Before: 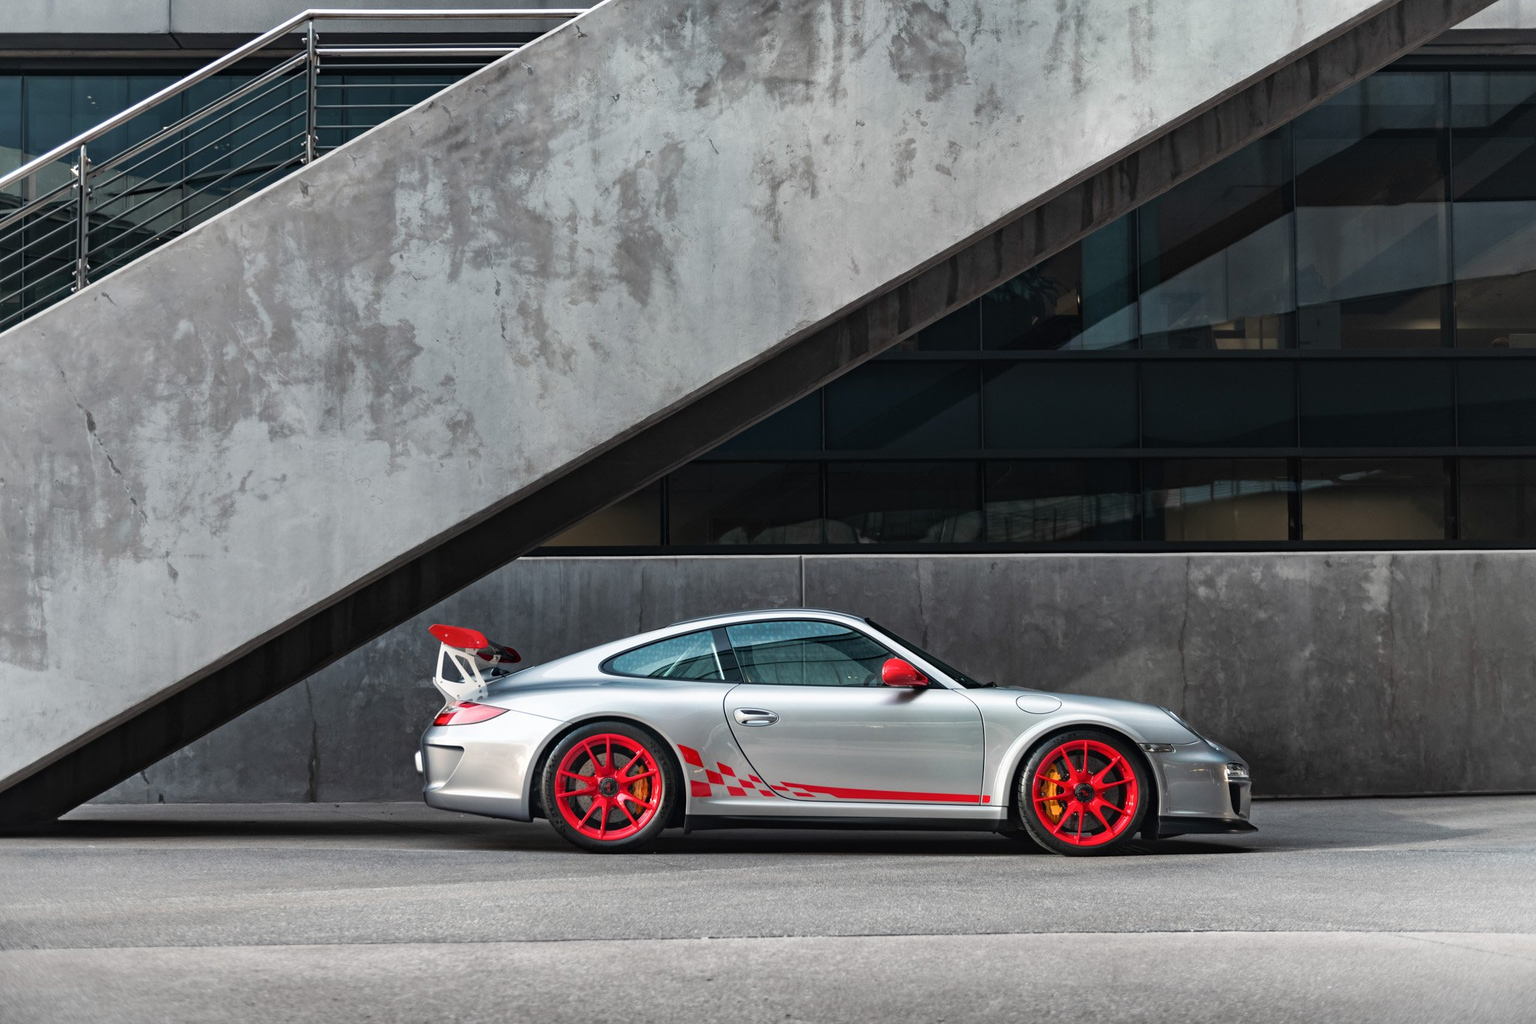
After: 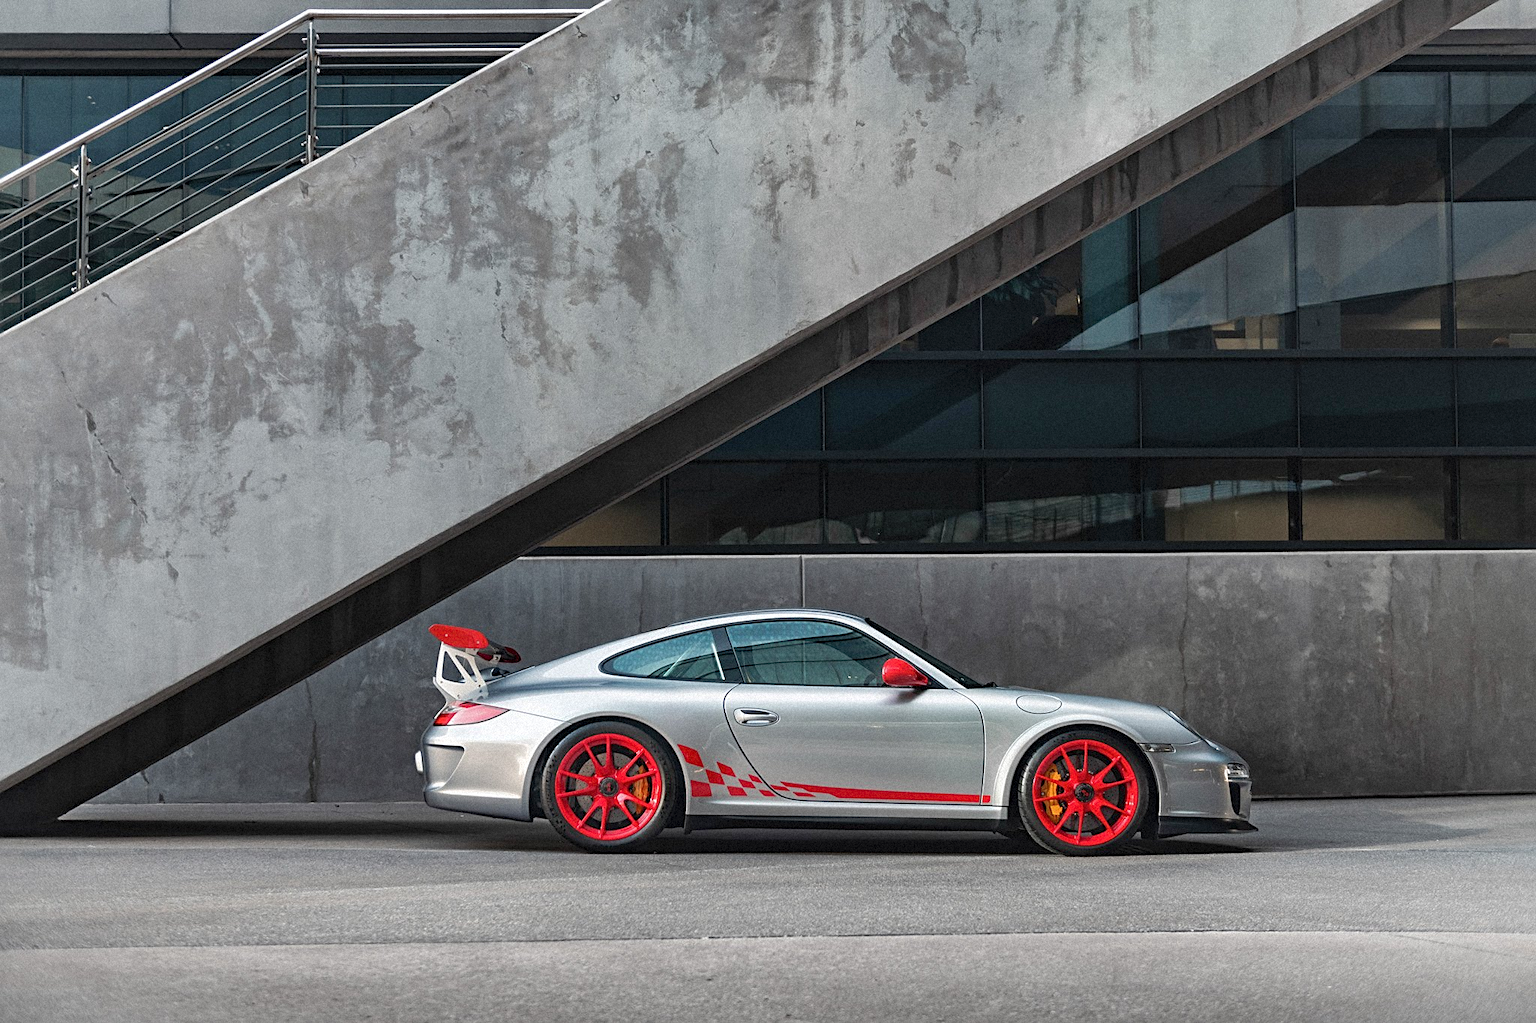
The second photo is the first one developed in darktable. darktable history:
sharpen: on, module defaults
grain: mid-tones bias 0%
shadows and highlights: on, module defaults
